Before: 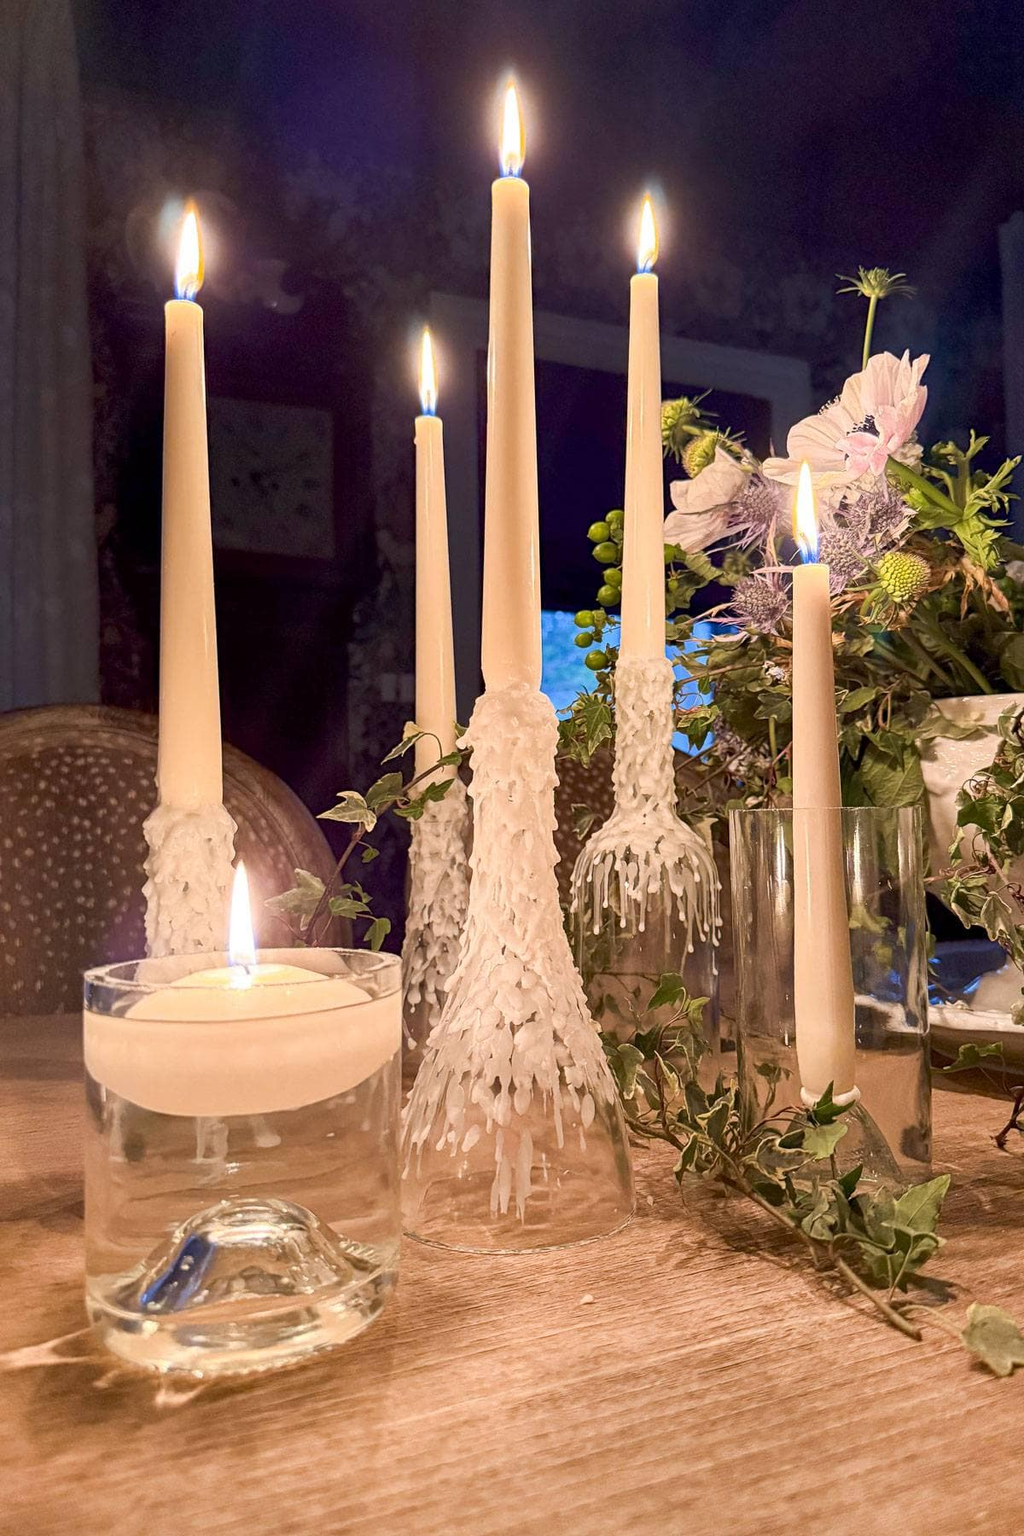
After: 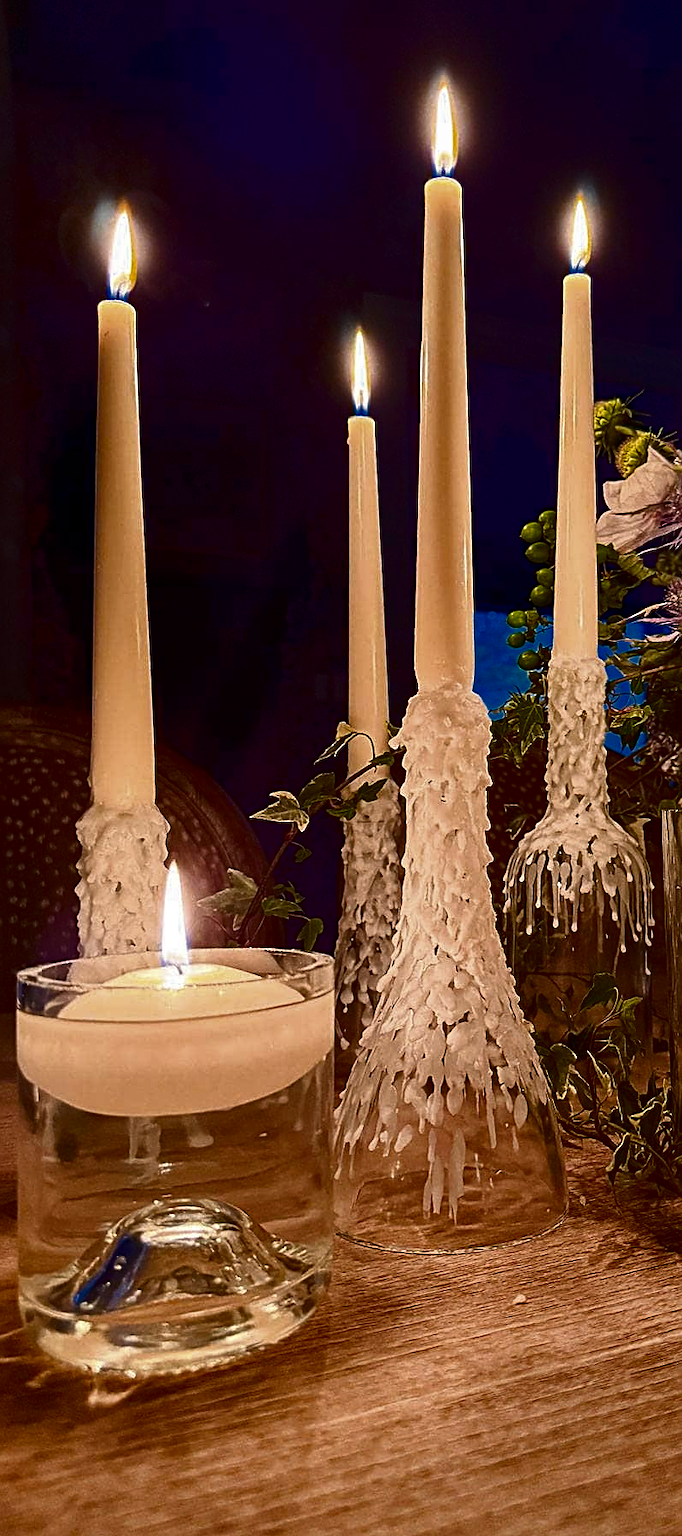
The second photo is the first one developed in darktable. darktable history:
crop and rotate: left 6.617%, right 26.717%
color zones: curves: ch0 [(0, 0.497) (0.143, 0.5) (0.286, 0.5) (0.429, 0.483) (0.571, 0.116) (0.714, -0.006) (0.857, 0.28) (1, 0.497)]
contrast brightness saturation: contrast 0.09, brightness -0.59, saturation 0.17
sharpen: radius 1.967
